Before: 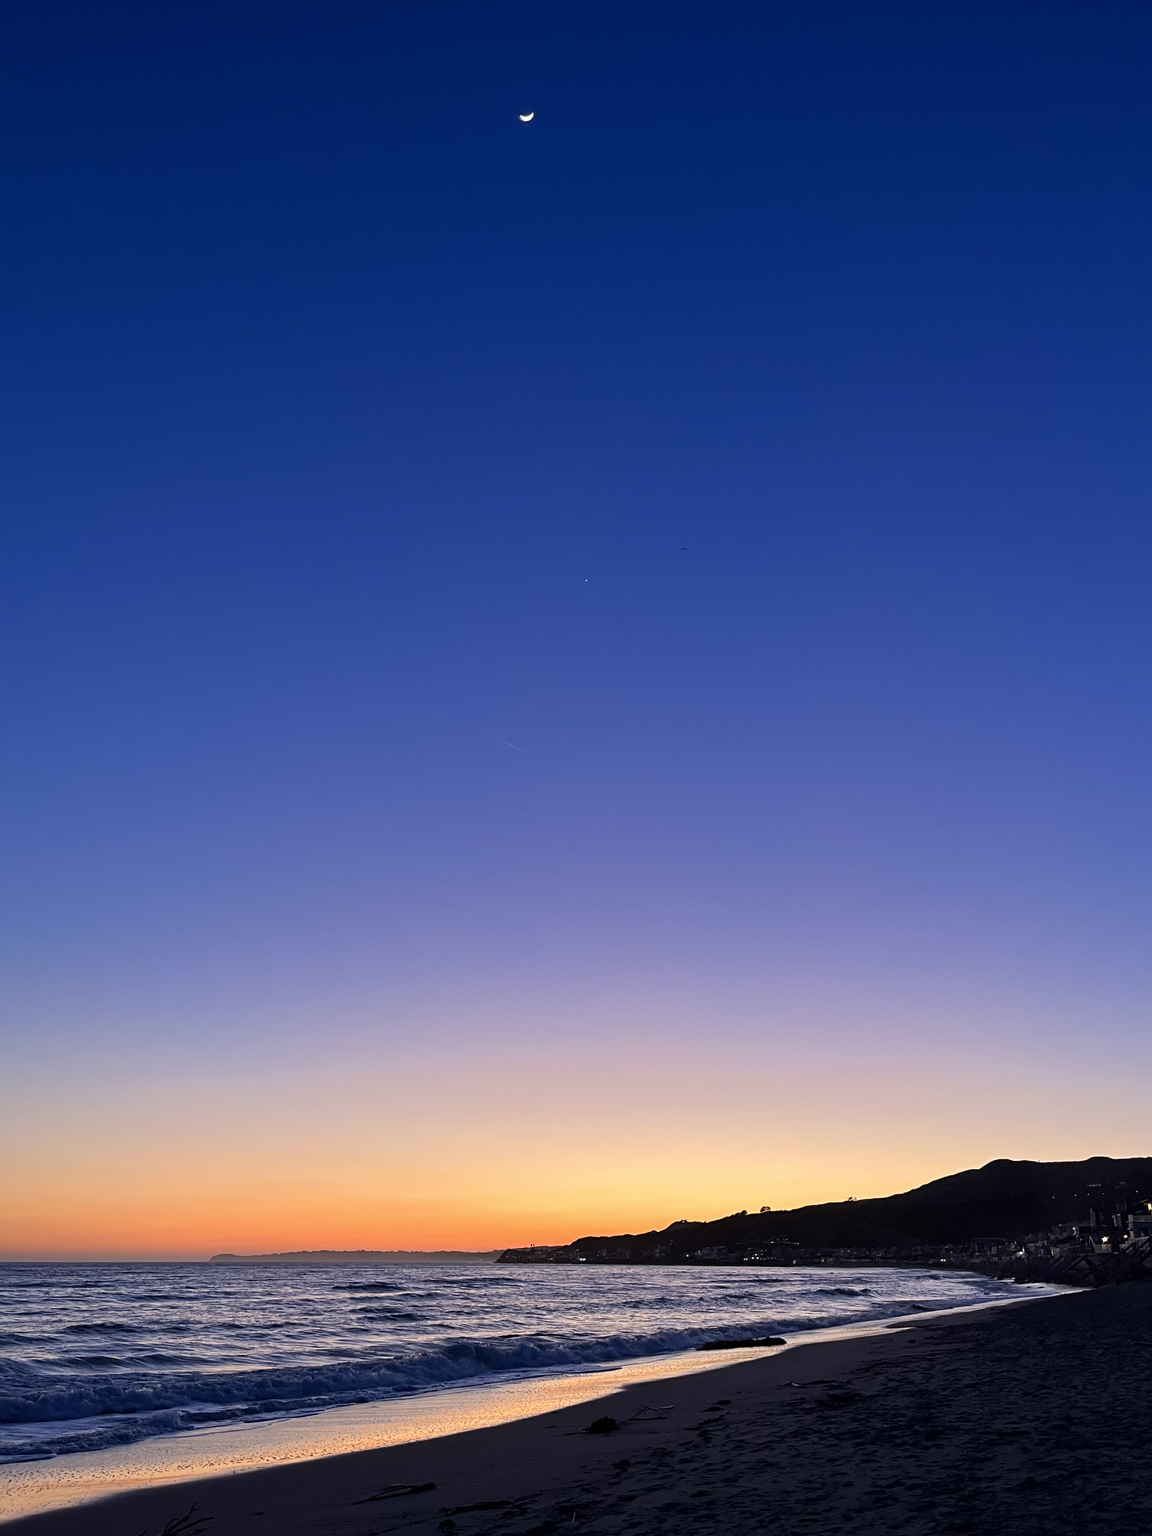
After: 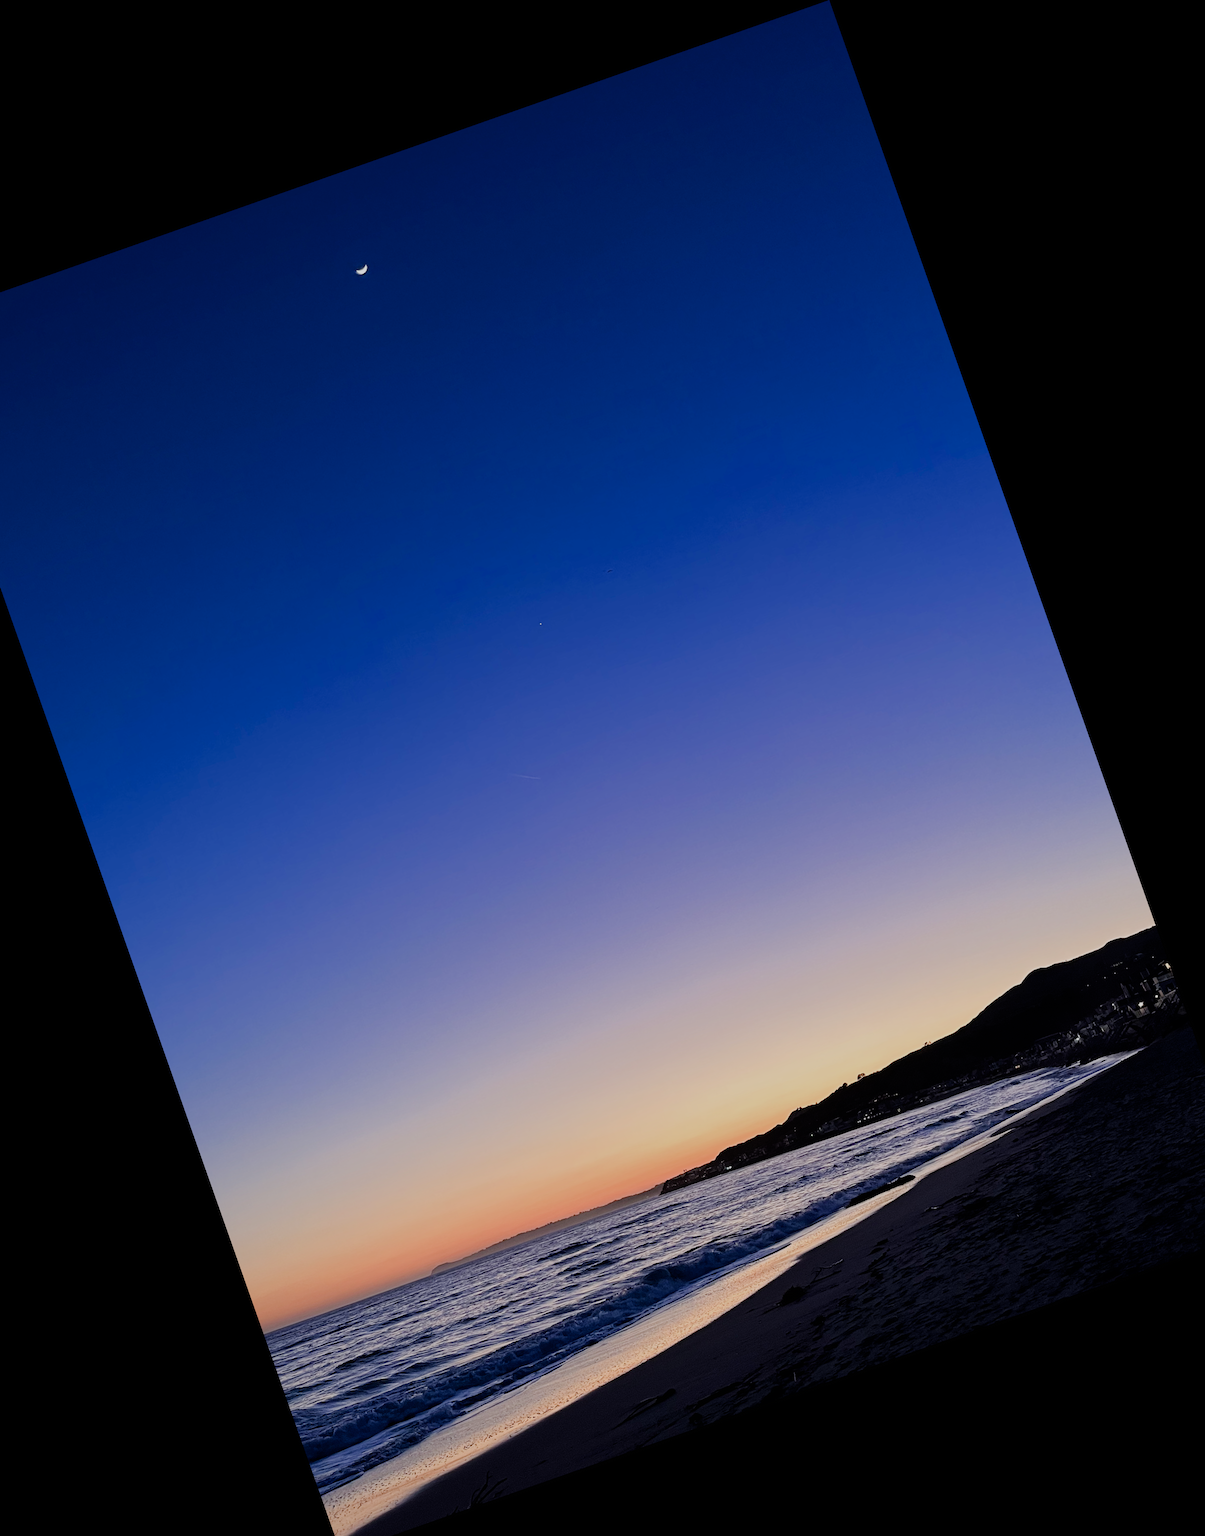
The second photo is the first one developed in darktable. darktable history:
filmic rgb: black relative exposure -7.65 EV, white relative exposure 4.56 EV, hardness 3.61
color balance rgb: perceptual saturation grading › global saturation 20%, perceptual saturation grading › highlights -50%, perceptual saturation grading › shadows 30%
crop and rotate: angle 19.43°, left 6.812%, right 4.125%, bottom 1.087%
